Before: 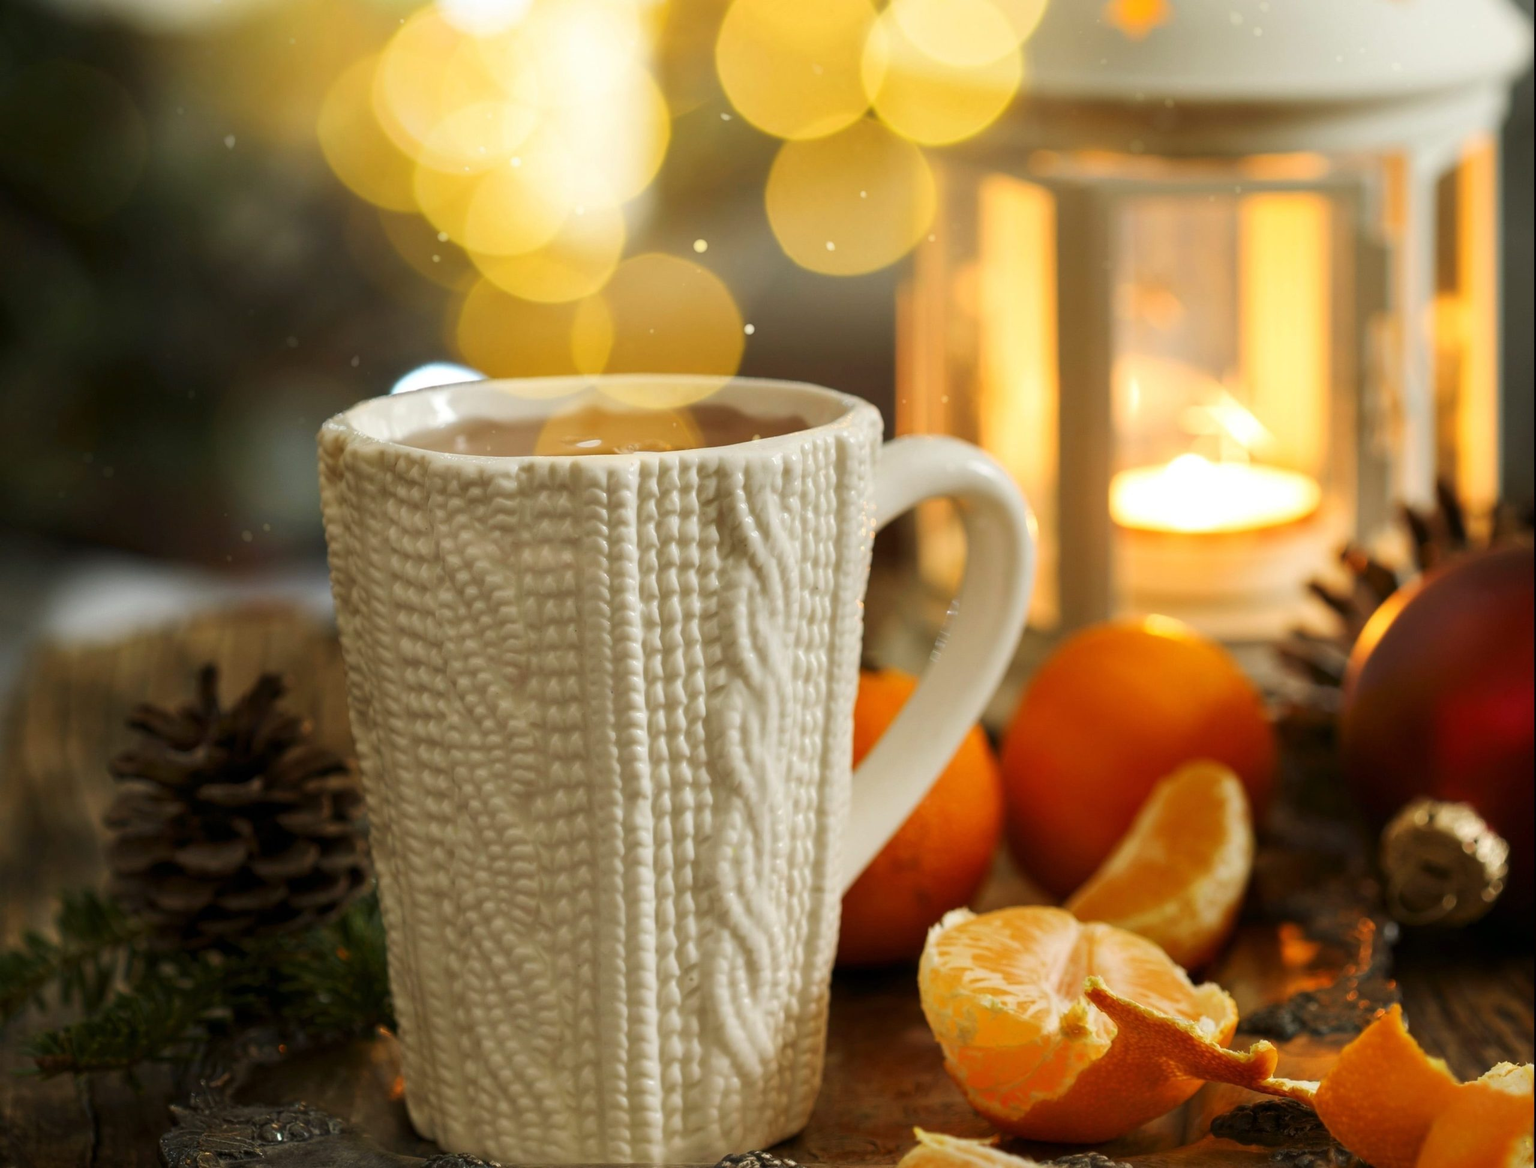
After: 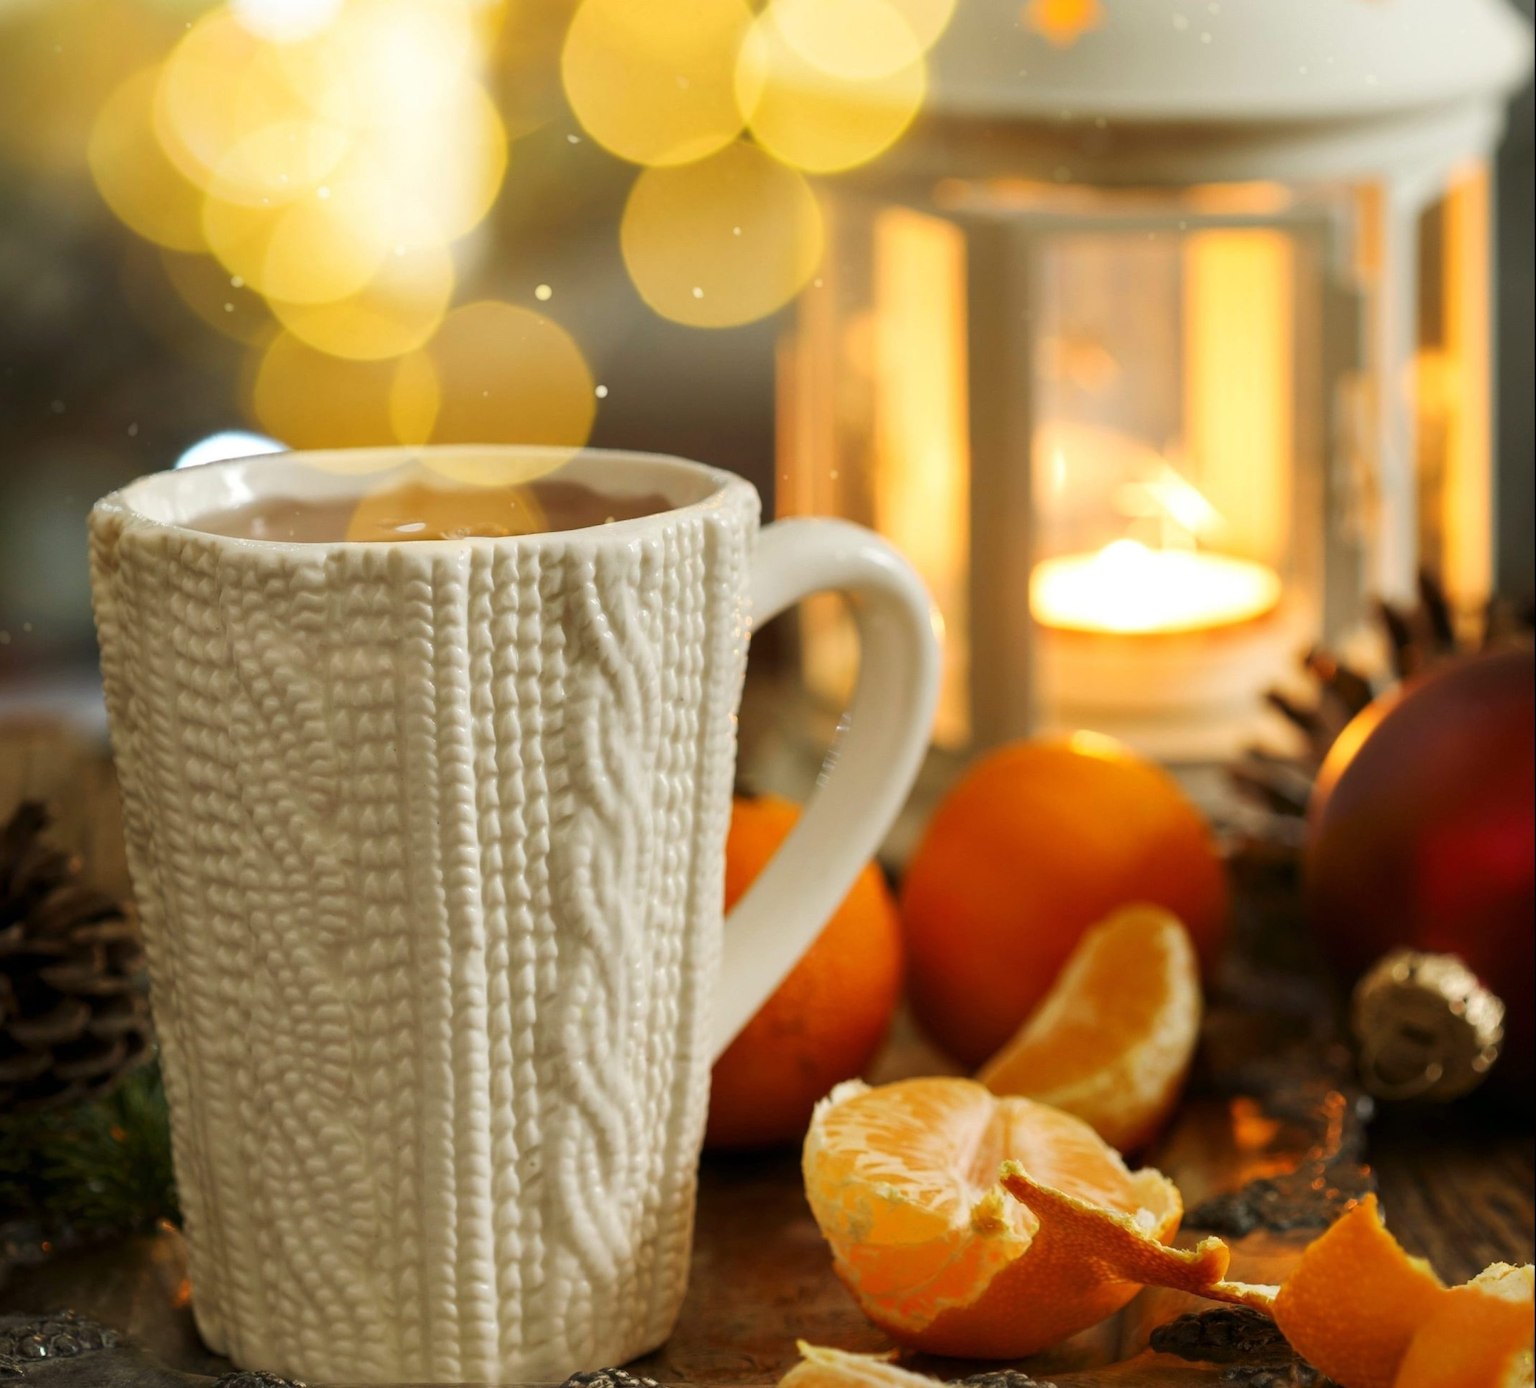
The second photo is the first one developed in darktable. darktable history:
crop: left 15.86%
